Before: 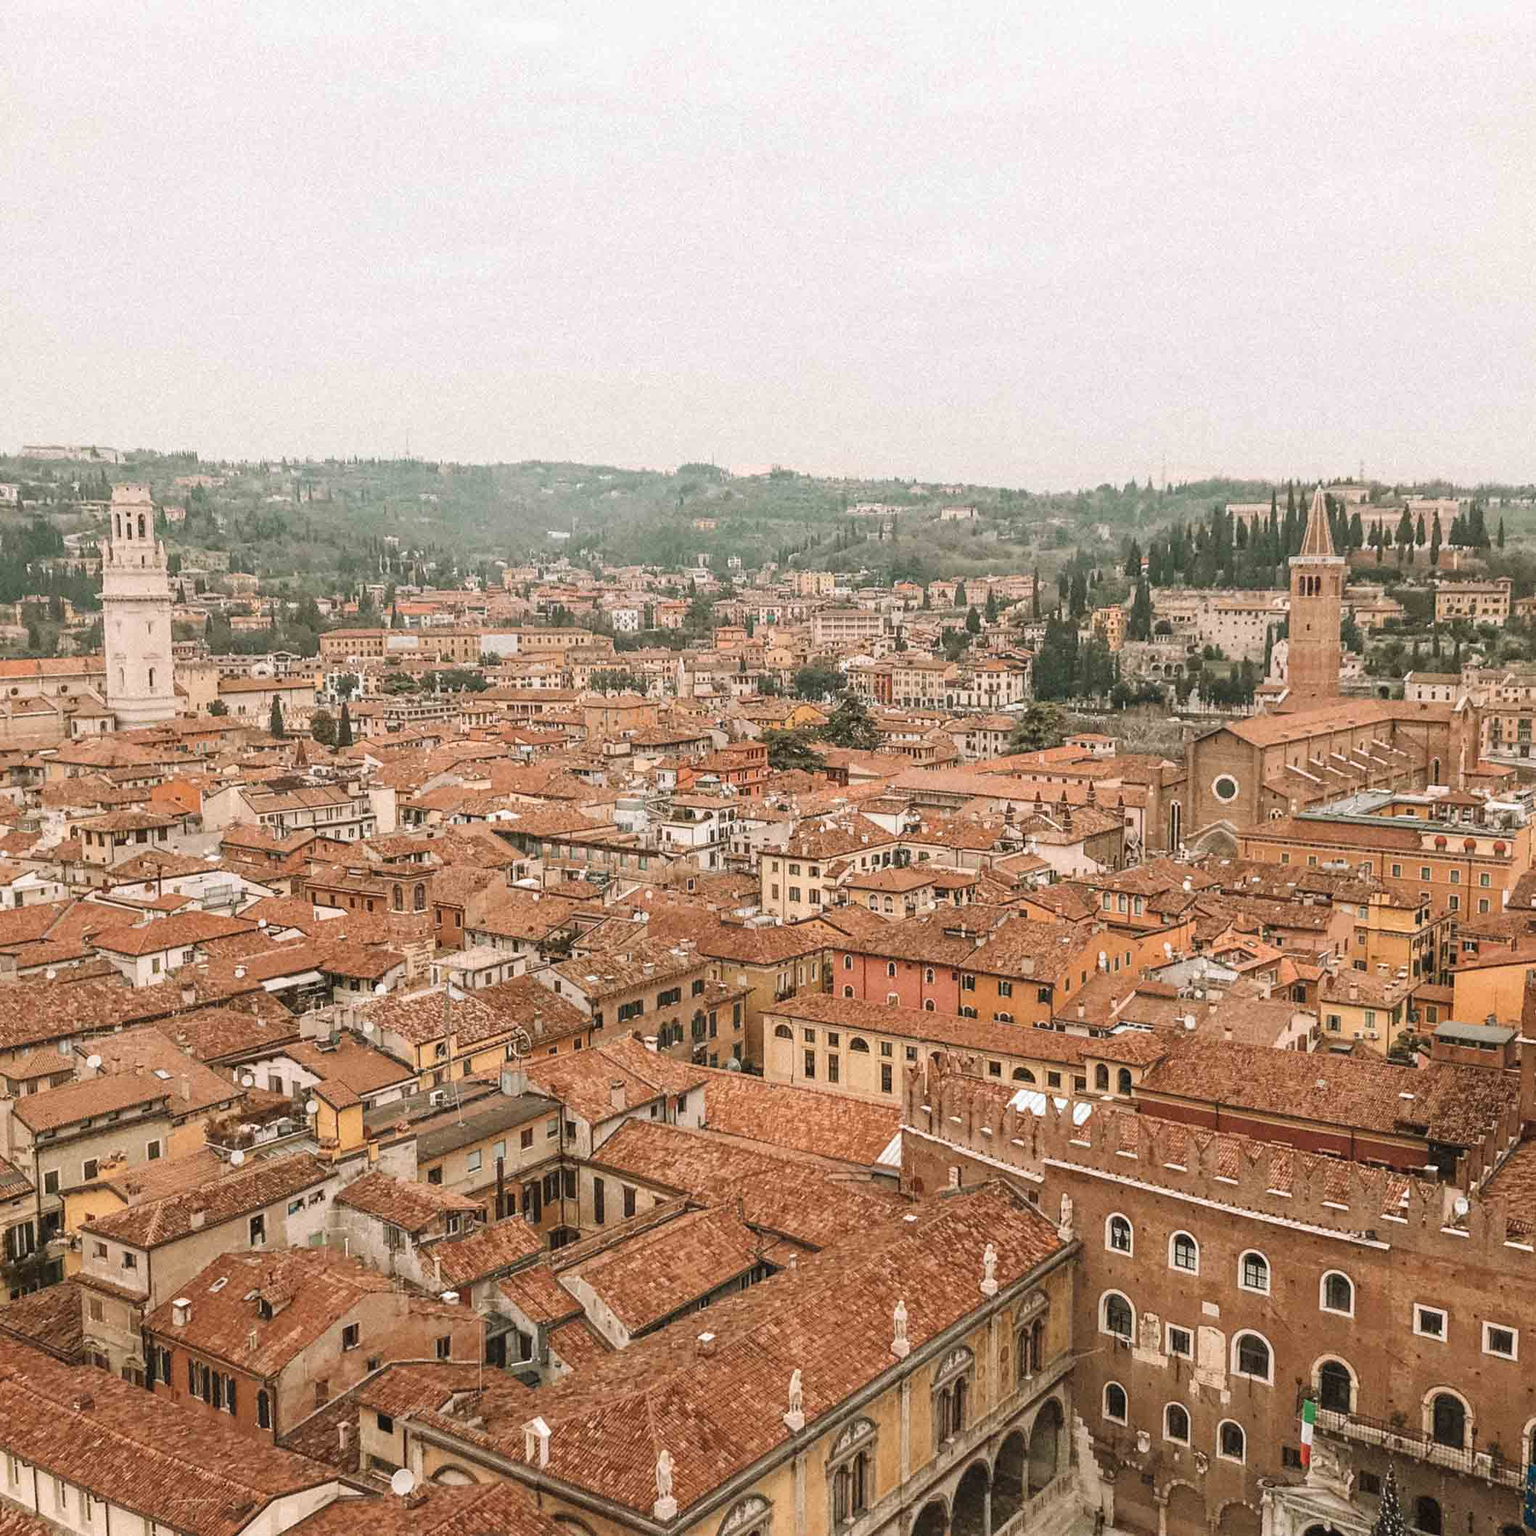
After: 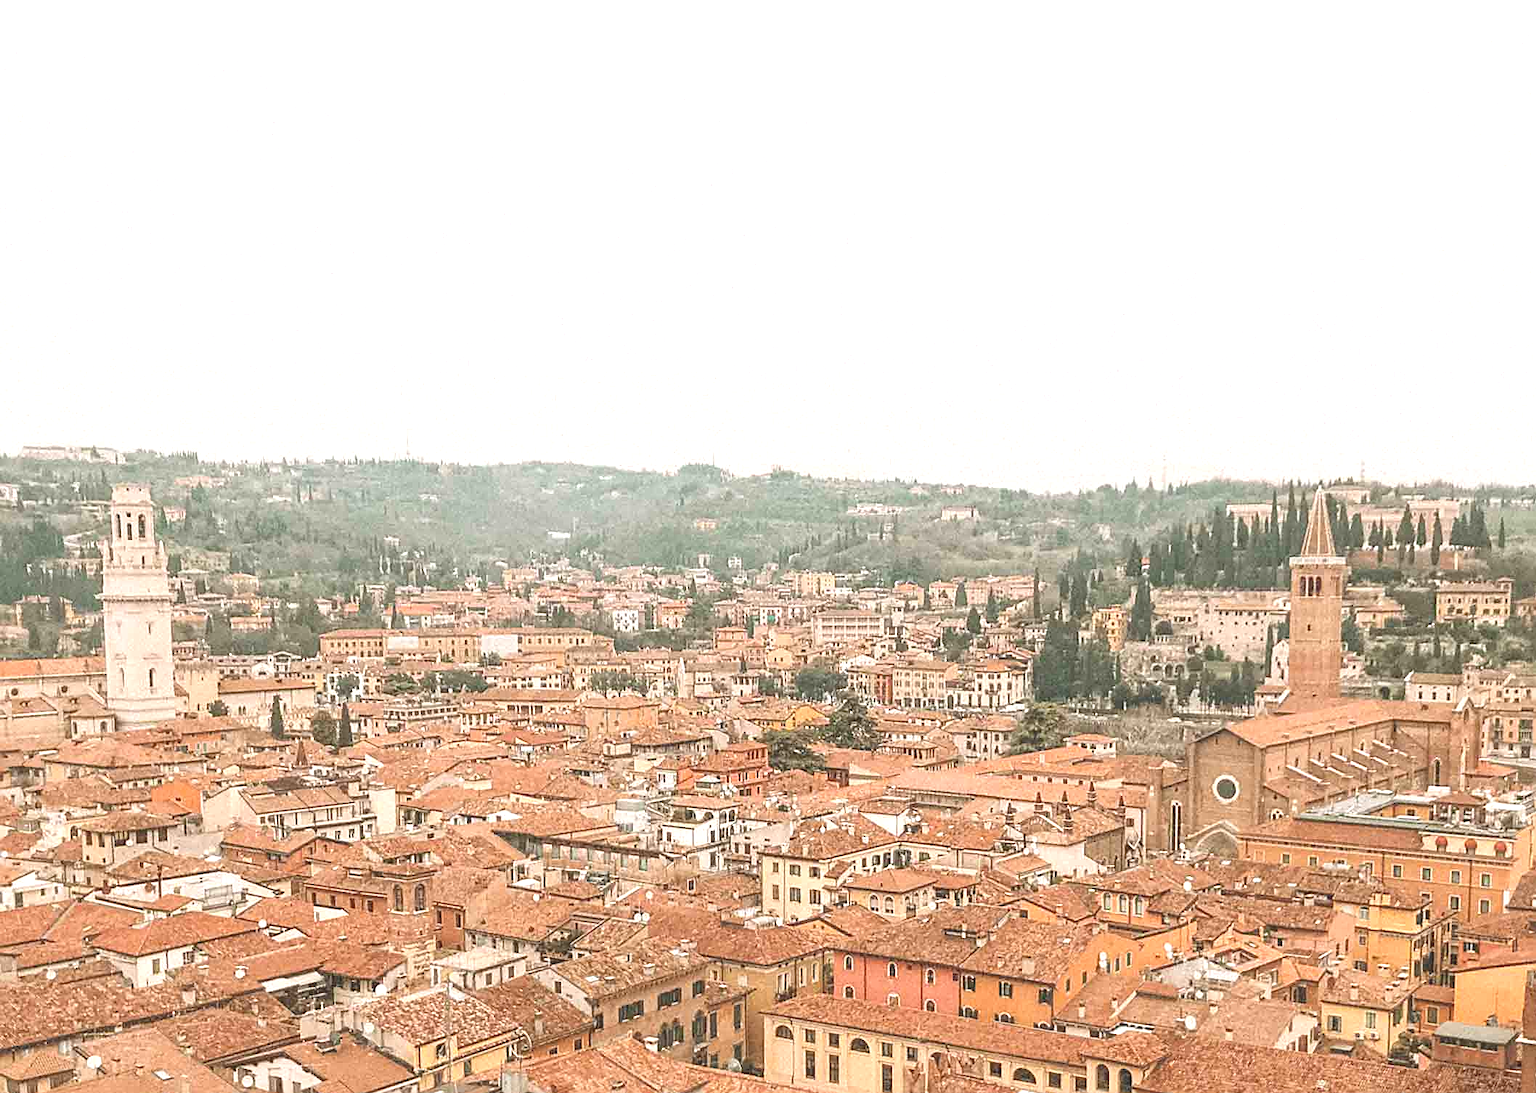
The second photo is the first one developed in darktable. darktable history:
crop: right 0%, bottom 28.799%
sharpen: on, module defaults
exposure: black level correction 0, exposure 0.499 EV, compensate highlight preservation false
tone curve: curves: ch0 [(0, 0.137) (1, 1)], color space Lab, independent channels, preserve colors none
